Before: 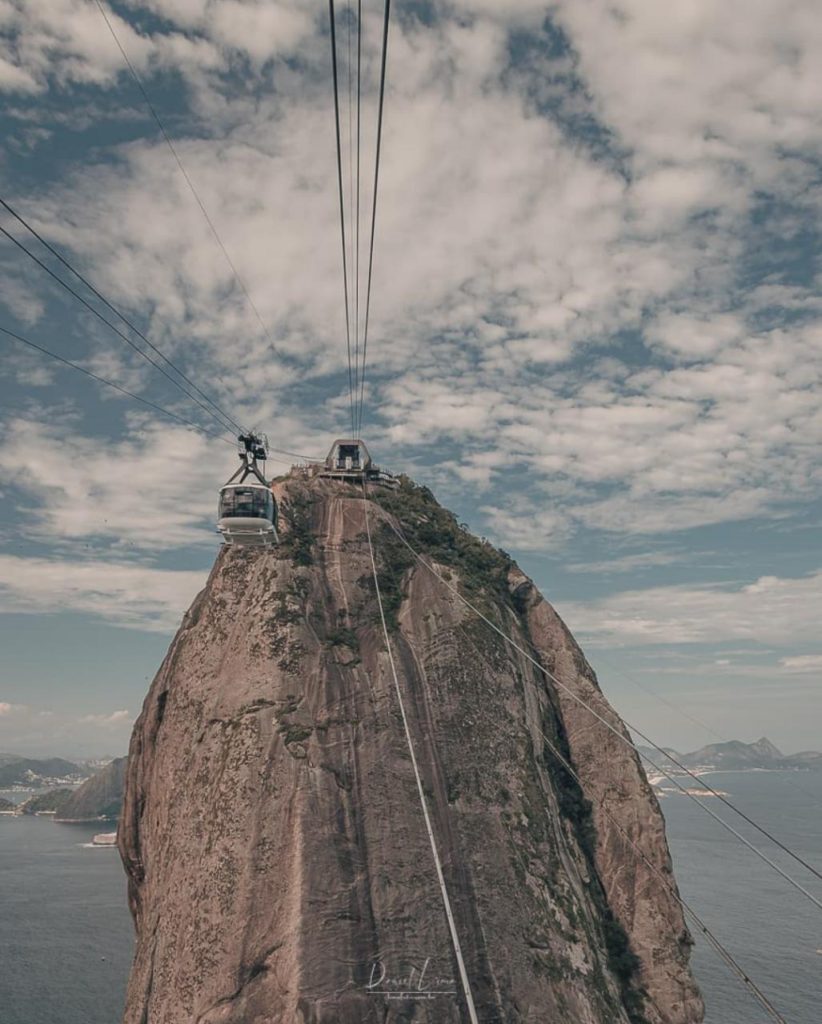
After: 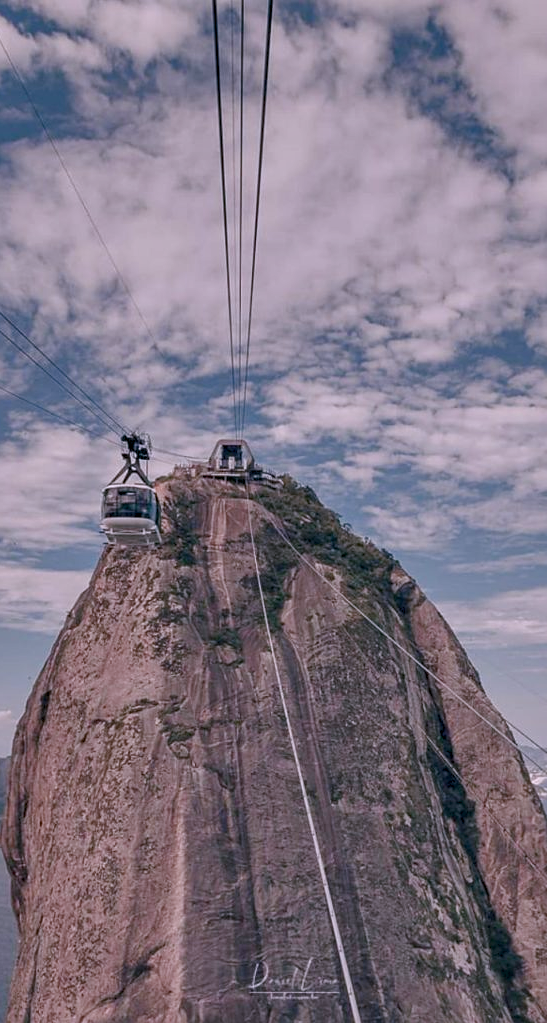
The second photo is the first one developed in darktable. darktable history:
crop and rotate: left 14.436%, right 18.898%
white balance: red 1.042, blue 1.17
contrast equalizer: octaves 7, y [[0.6 ×6], [0.55 ×6], [0 ×6], [0 ×6], [0 ×6]], mix 0.53
shadows and highlights: shadows 43.71, white point adjustment -1.46, soften with gaussian
color balance rgb: shadows lift › chroma 1%, shadows lift › hue 113°, highlights gain › chroma 0.2%, highlights gain › hue 333°, perceptual saturation grading › global saturation 20%, perceptual saturation grading › highlights -50%, perceptual saturation grading › shadows 25%, contrast -10%
sharpen: amount 0.2
